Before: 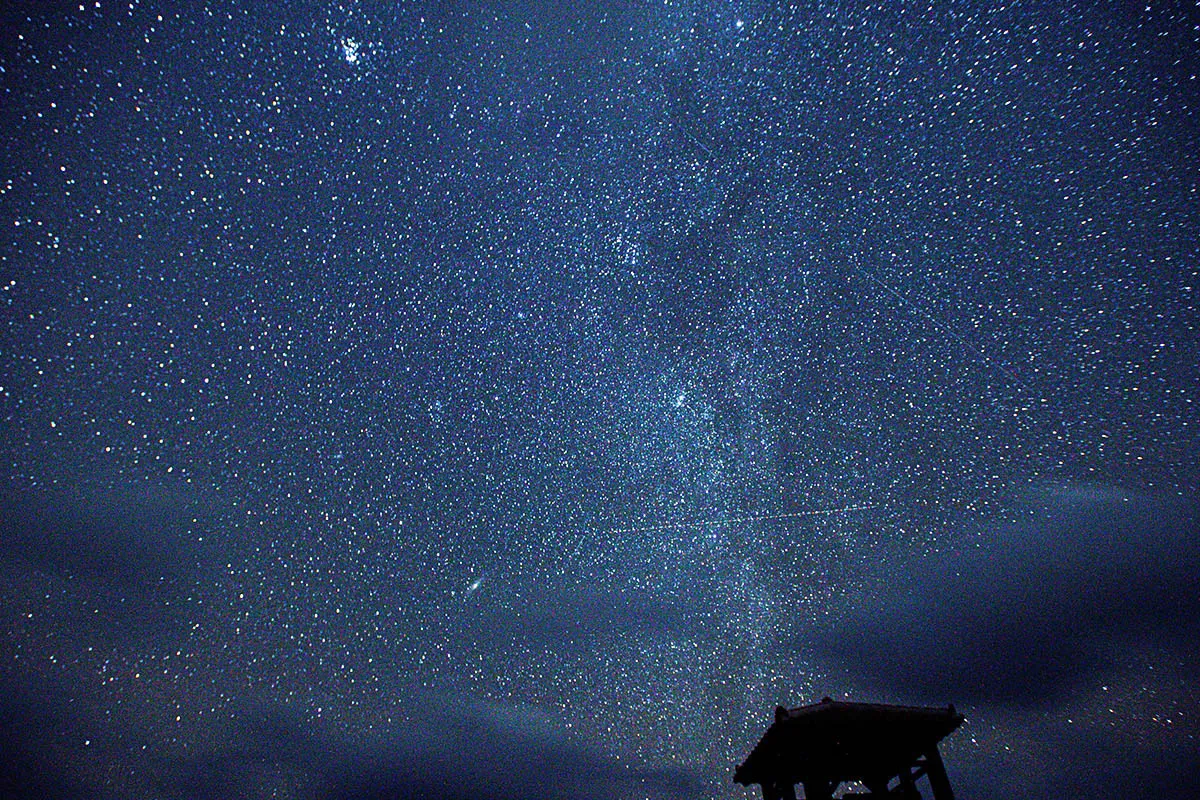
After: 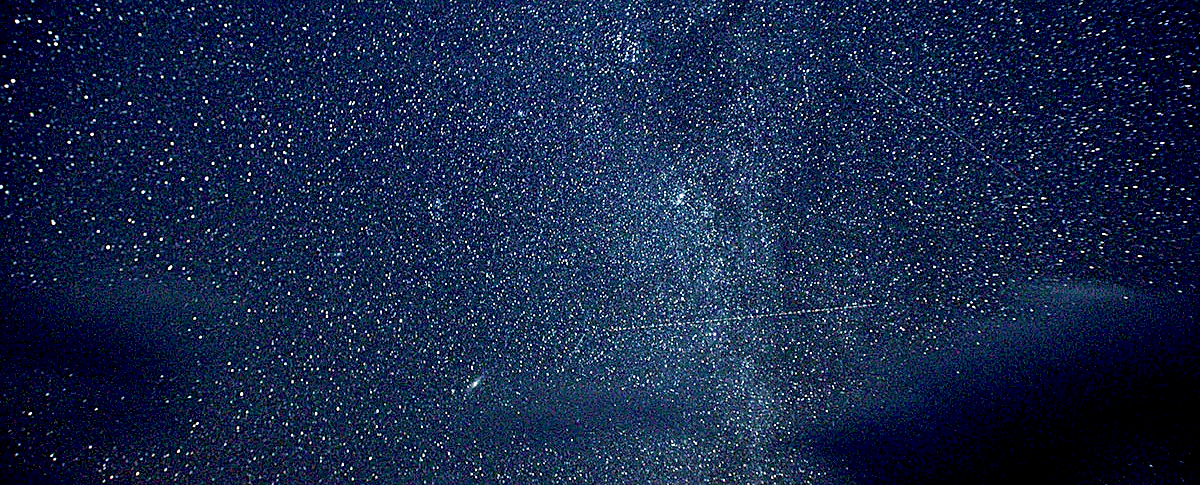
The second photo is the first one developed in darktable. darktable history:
color correction: saturation 0.8
color calibration: illuminant same as pipeline (D50), adaptation none (bypass)
exposure: black level correction 0.029, exposure -0.073 EV, compensate highlight preservation false
sharpen: radius 1.559, amount 0.373, threshold 1.271
crop and rotate: top 25.357%, bottom 13.942%
